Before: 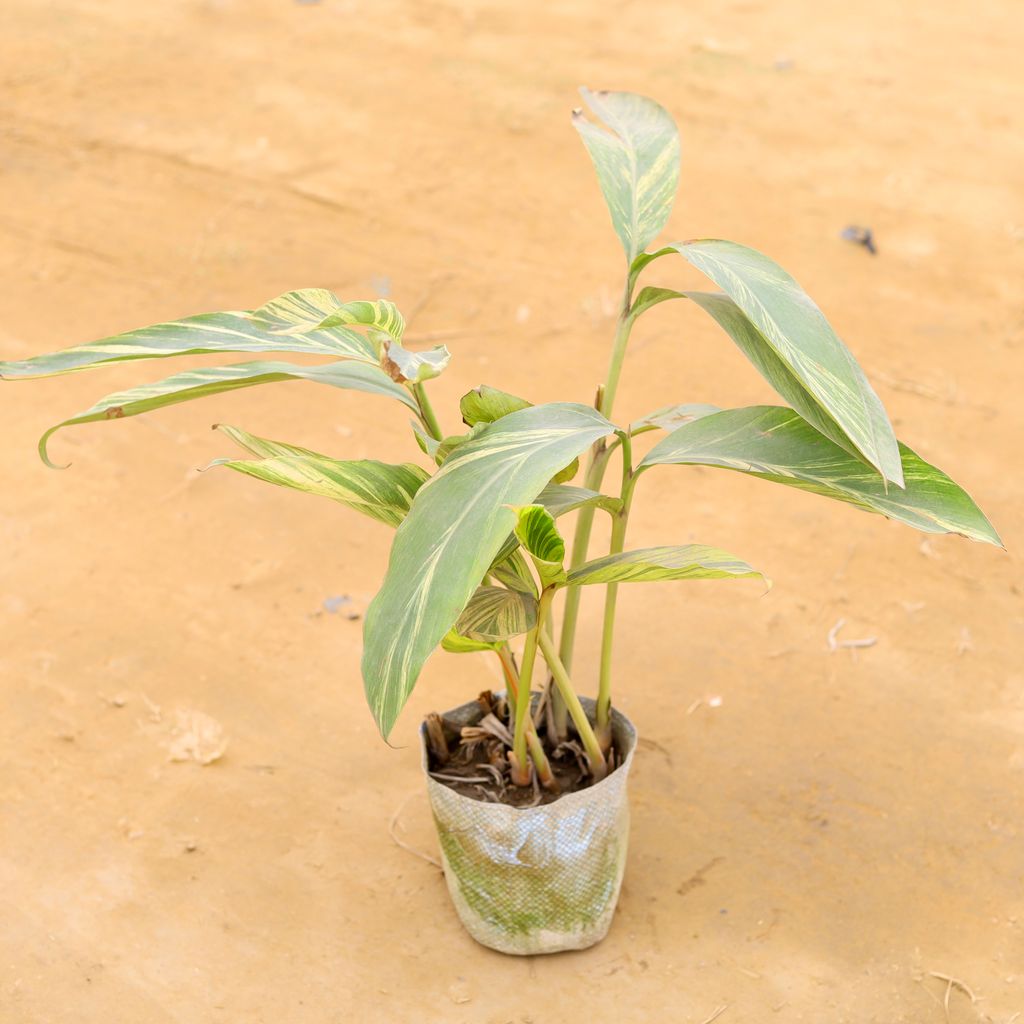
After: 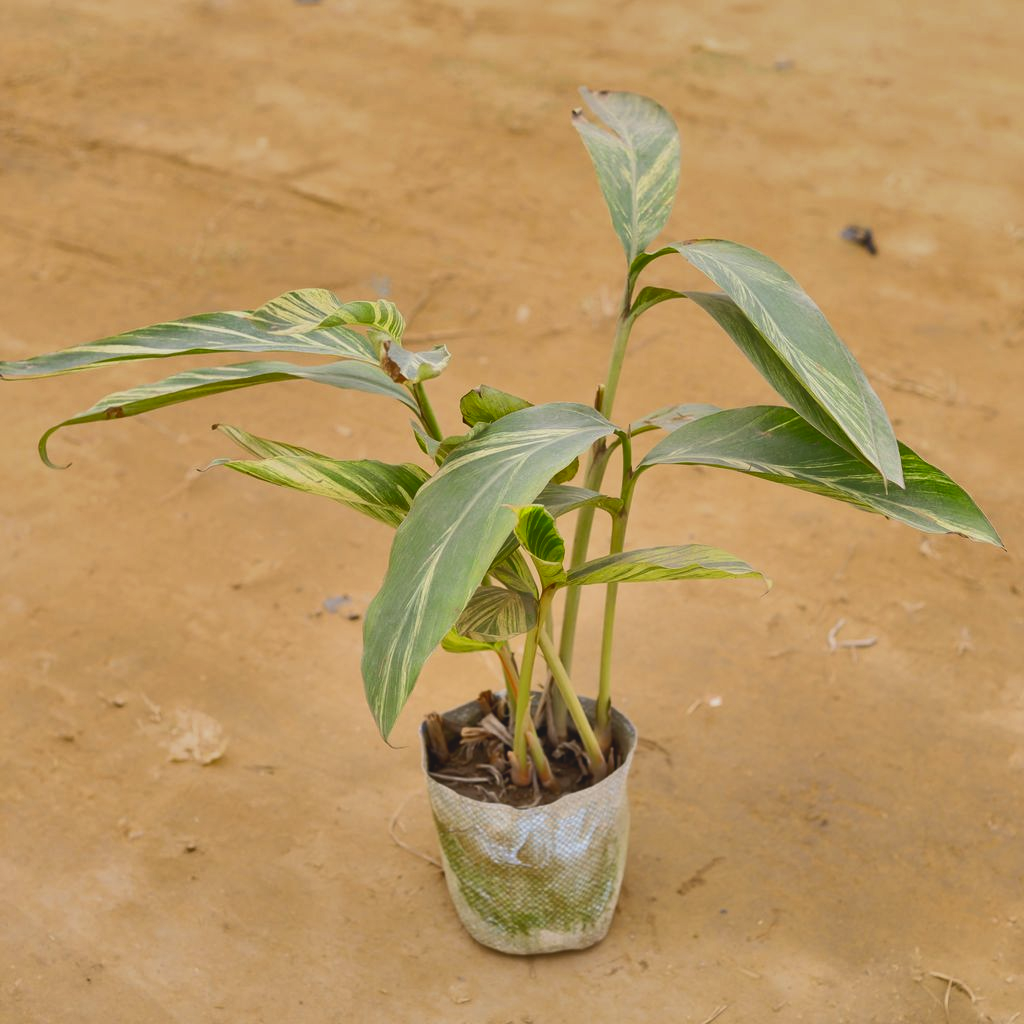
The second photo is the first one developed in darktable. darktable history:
shadows and highlights: radius 108.52, shadows 44.07, highlights -67.8, low approximation 0.01, soften with gaussian
contrast brightness saturation: contrast -0.15, brightness 0.05, saturation -0.12
